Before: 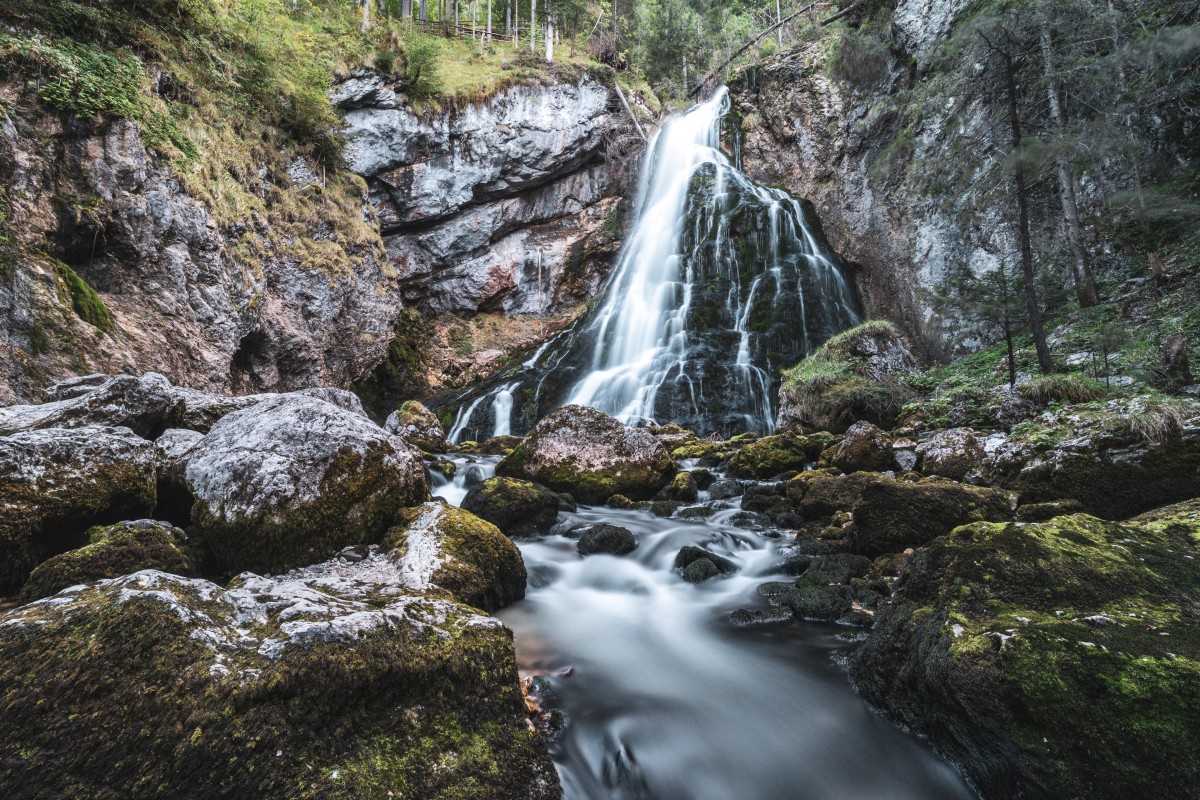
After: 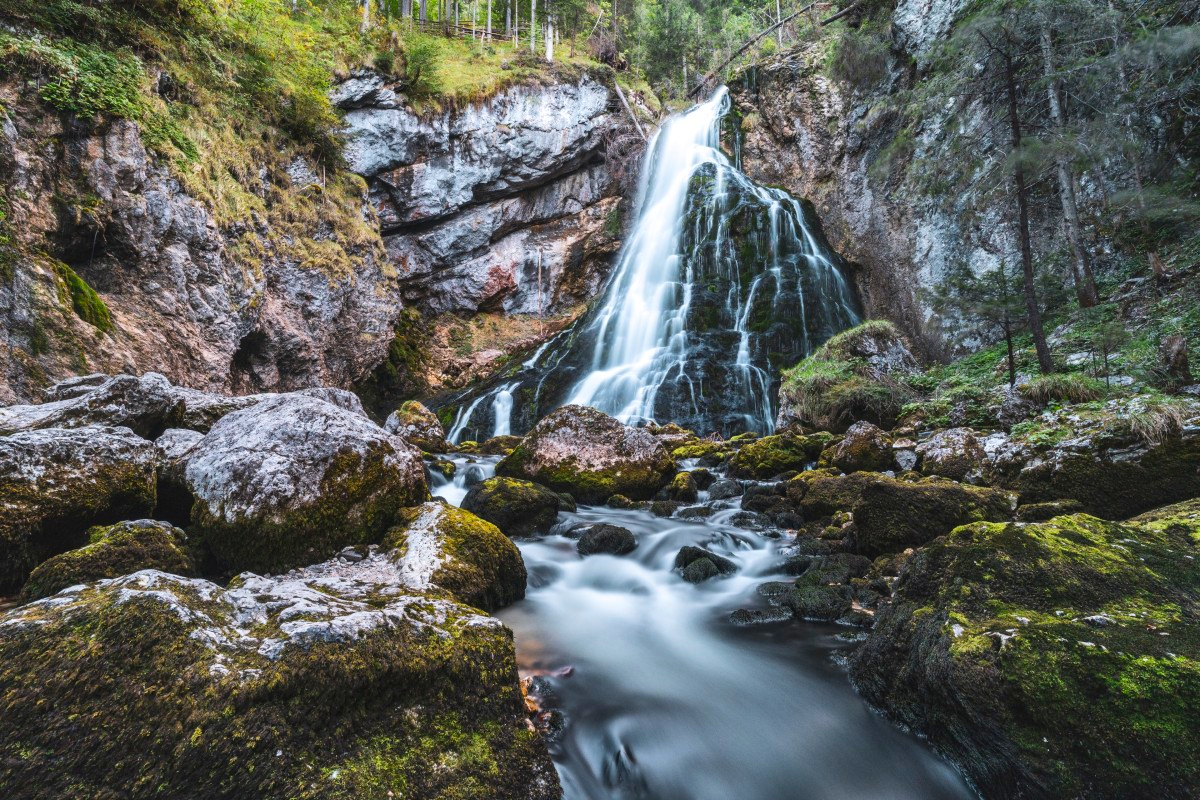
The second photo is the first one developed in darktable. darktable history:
shadows and highlights: shadows 36.59, highlights -27.37, soften with gaussian
color balance rgb: linear chroma grading › global chroma 42.265%, perceptual saturation grading › global saturation -0.061%
